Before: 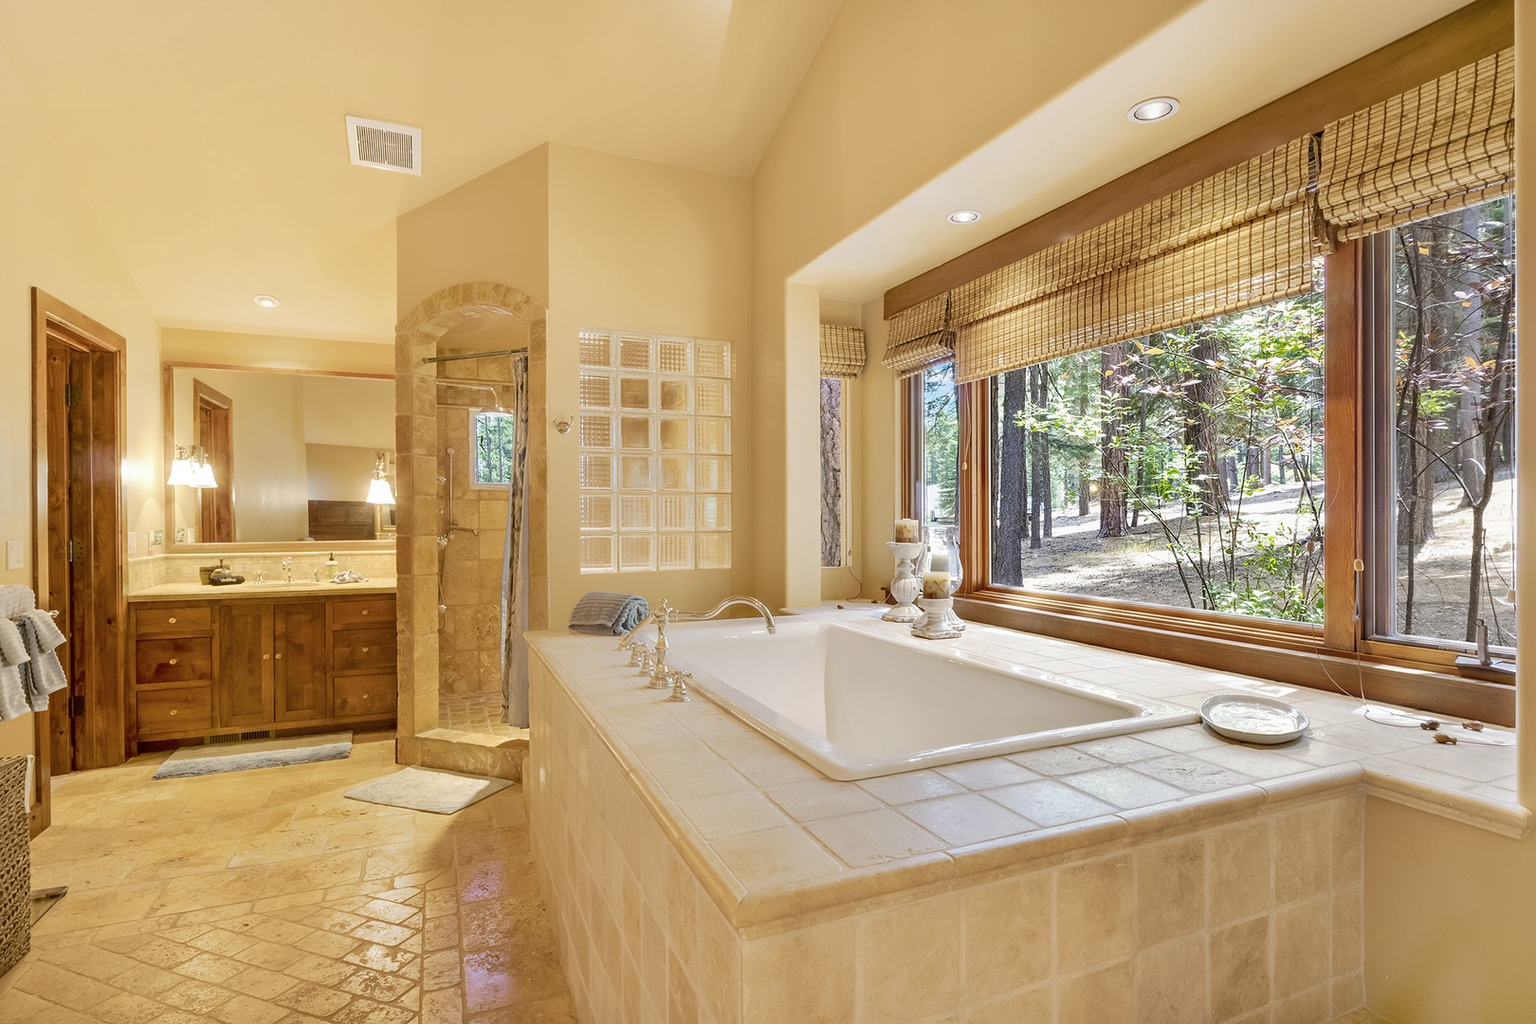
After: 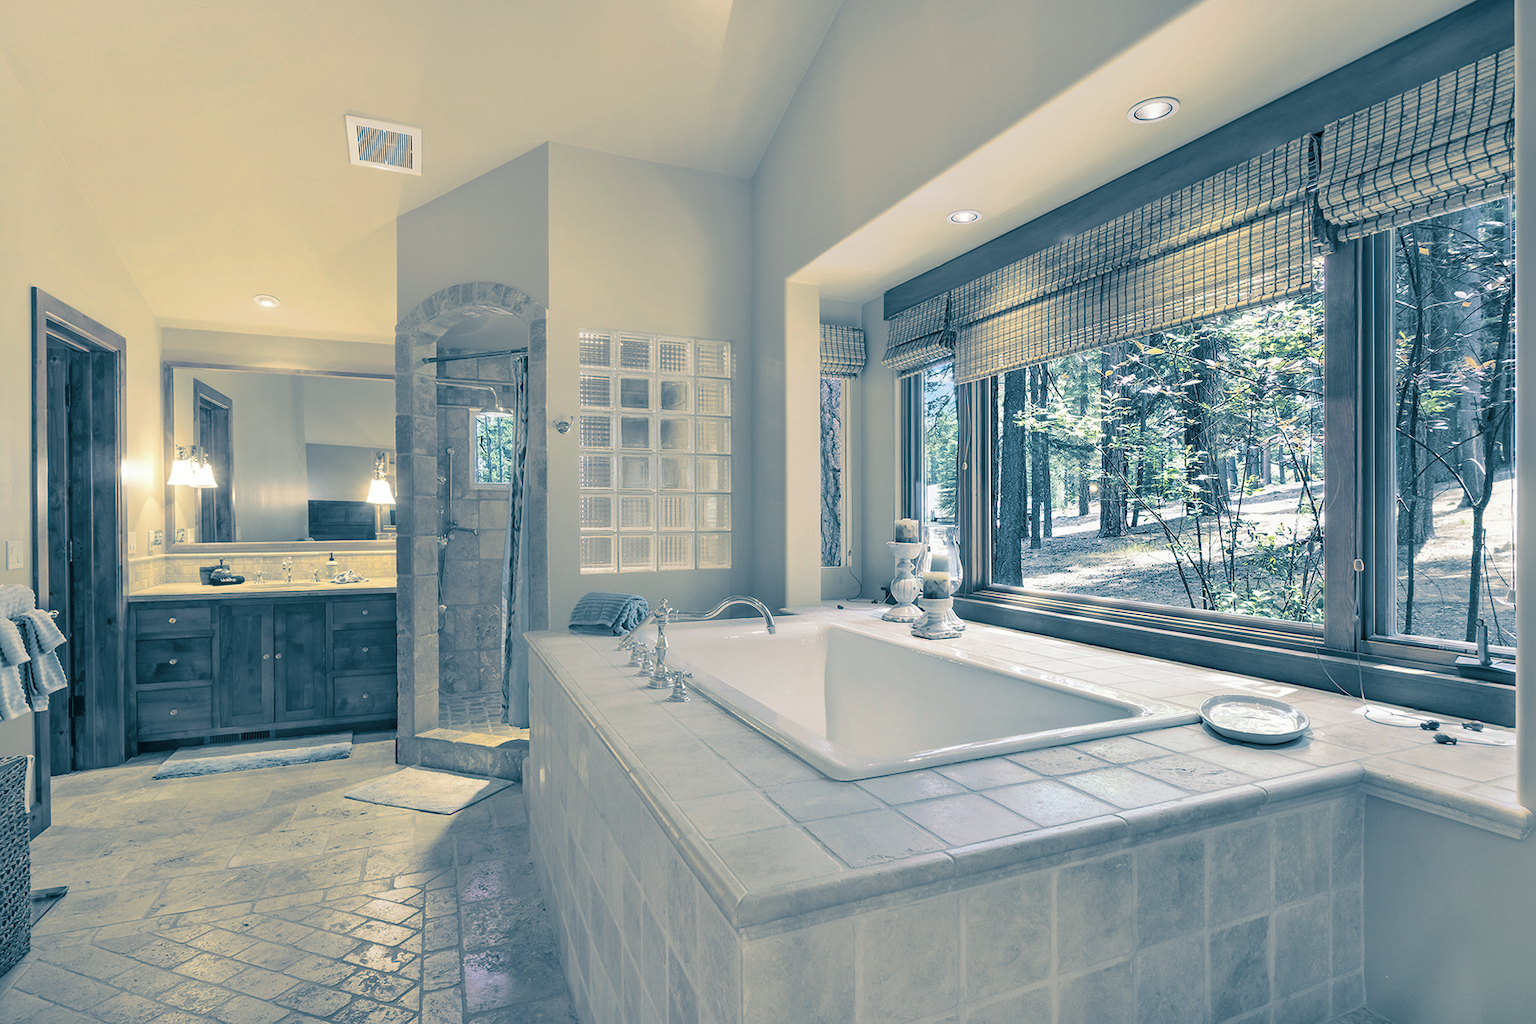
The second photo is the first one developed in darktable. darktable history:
white balance: red 1, blue 1
split-toning: shadows › hue 212.4°, balance -70
